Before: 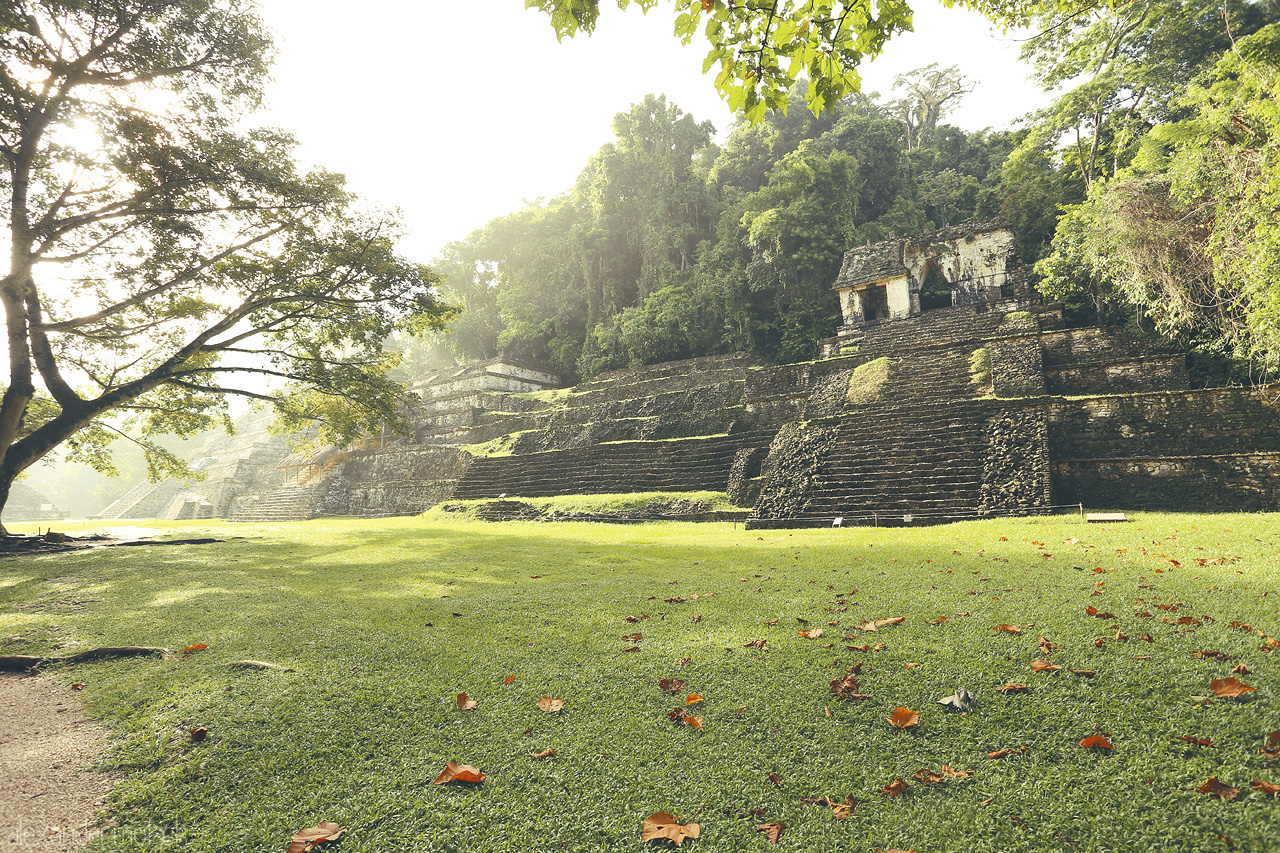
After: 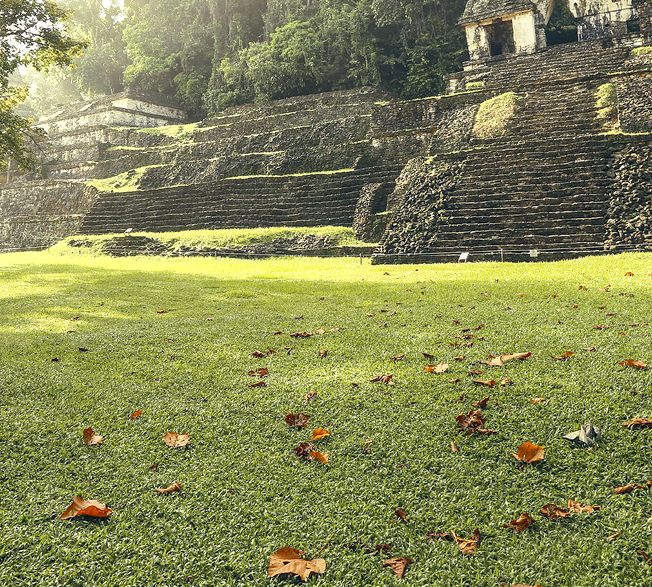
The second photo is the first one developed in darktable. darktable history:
local contrast: on, module defaults
base curve: curves: ch0 [(0.017, 0) (0.425, 0.441) (0.844, 0.933) (1, 1)], preserve colors none
crop and rotate: left 29.237%, top 31.152%, right 19.807%
